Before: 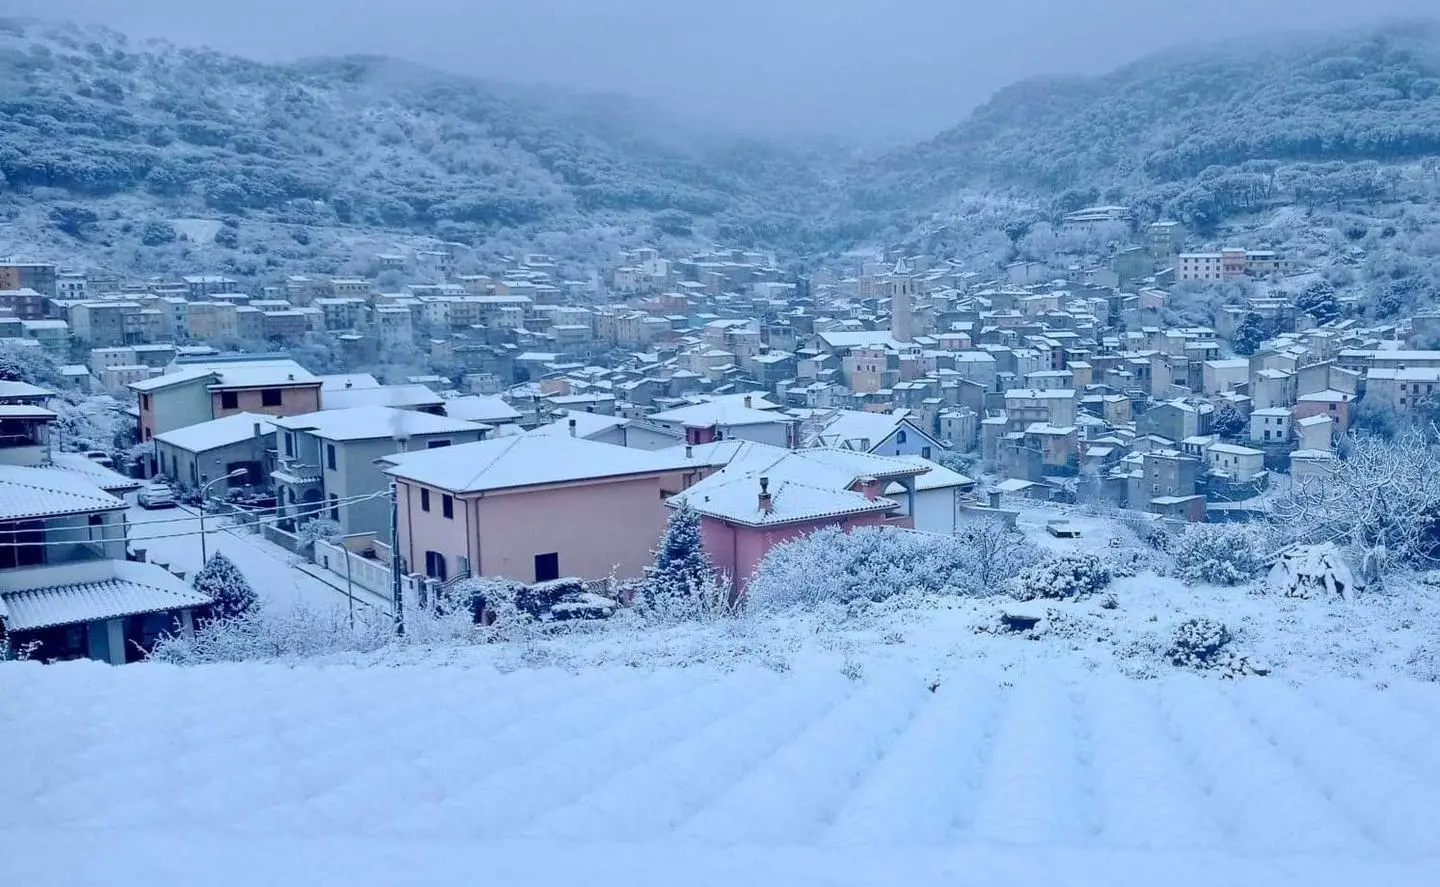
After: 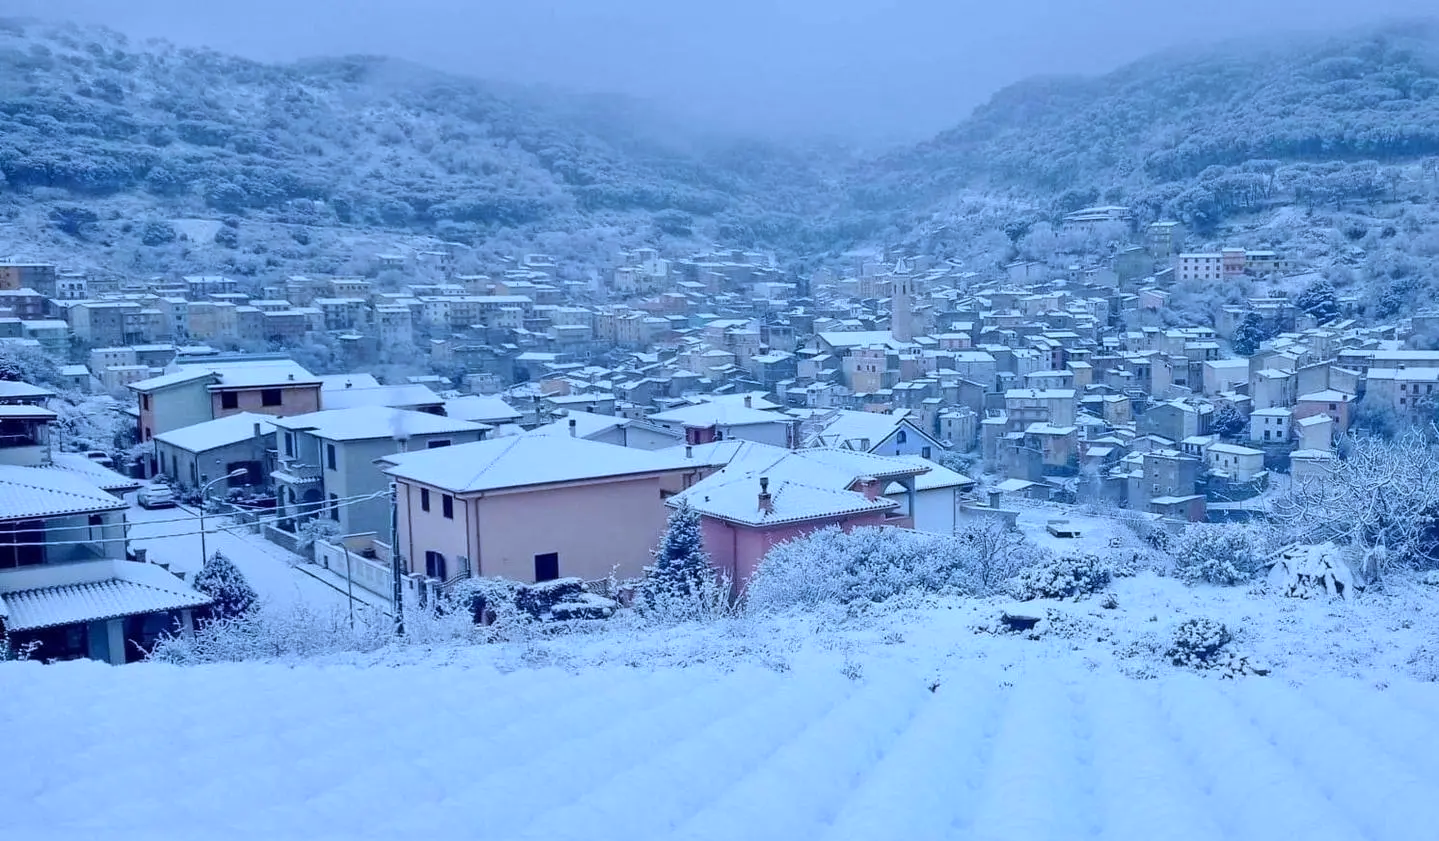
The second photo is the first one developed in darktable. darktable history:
white balance: red 0.924, blue 1.095
crop and rotate: top 0%, bottom 5.097%
